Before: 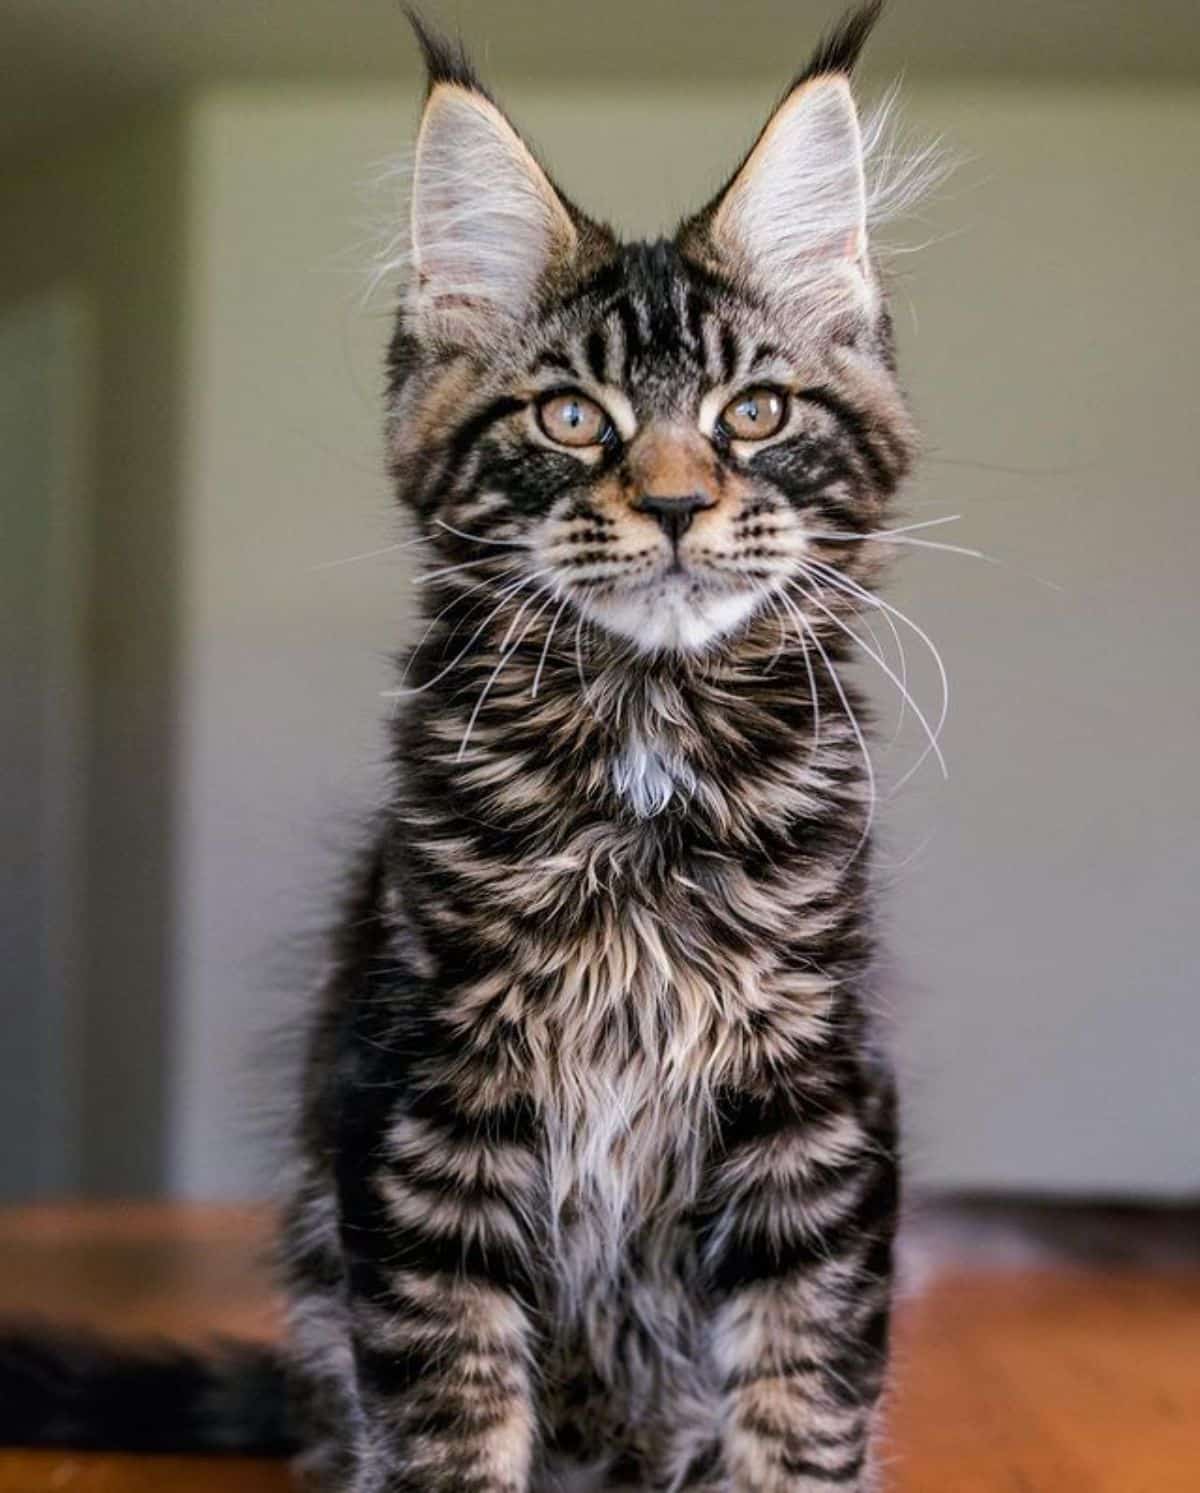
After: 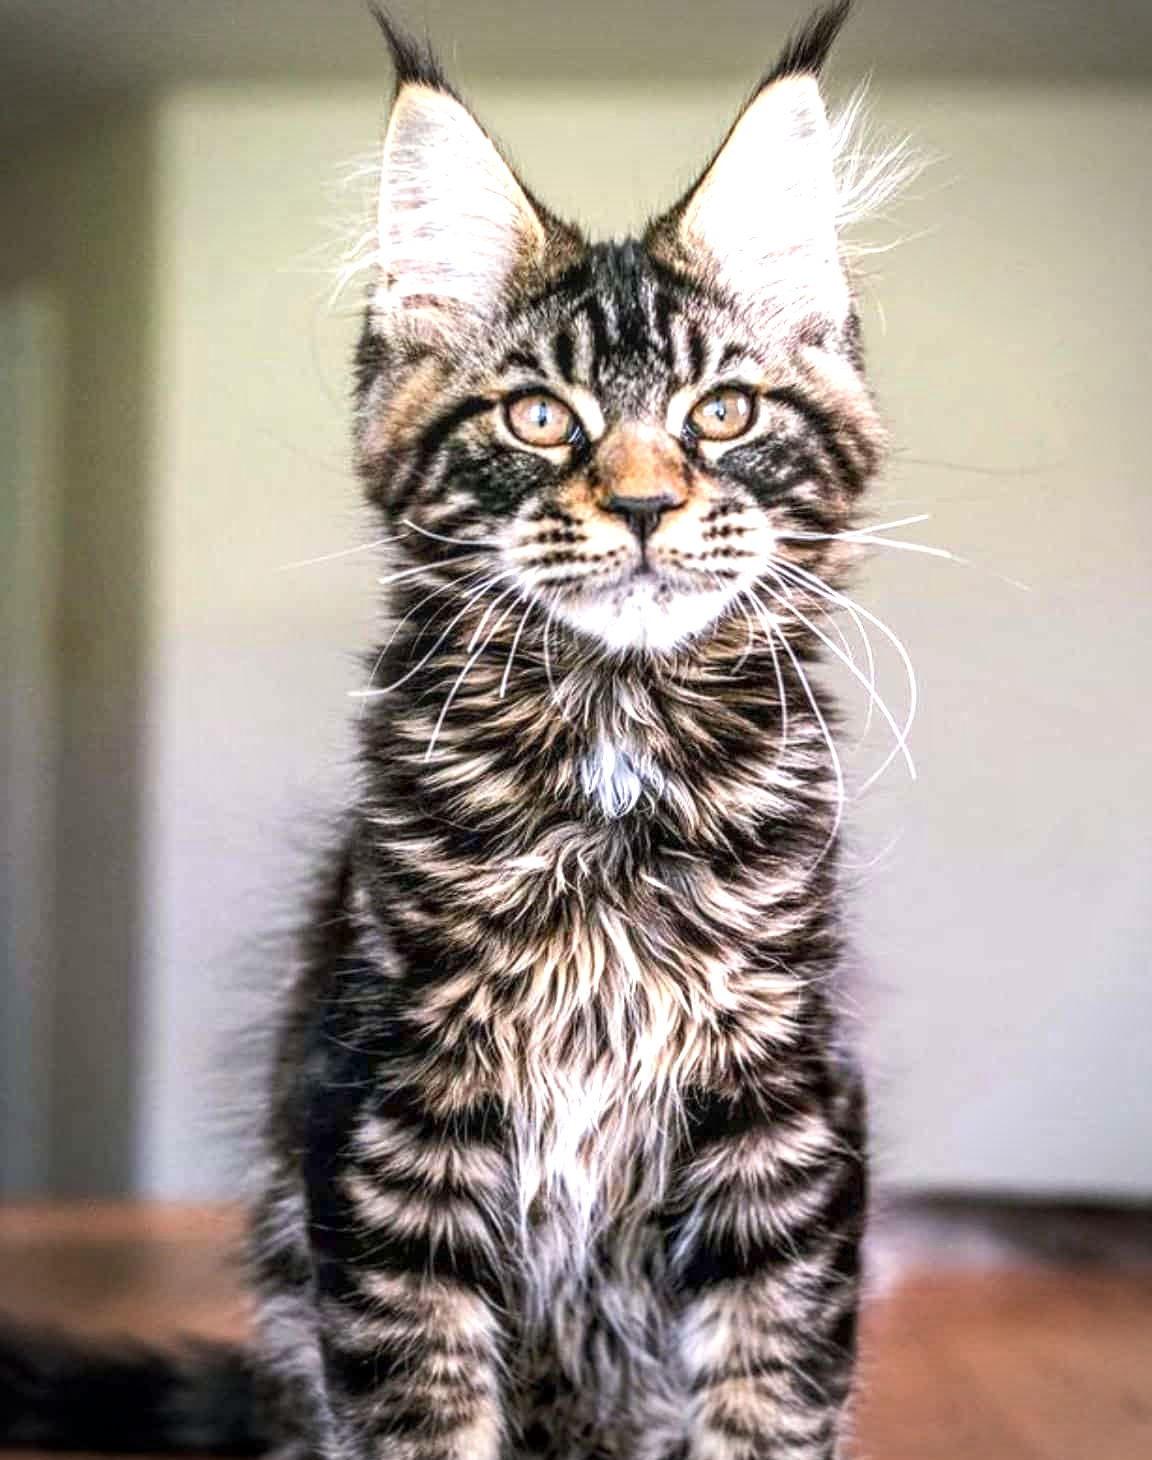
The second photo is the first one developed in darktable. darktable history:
crop and rotate: left 2.669%, right 1.256%, bottom 2.195%
local contrast: on, module defaults
exposure: black level correction 0, exposure 1.2 EV, compensate highlight preservation false
vignetting: width/height ratio 1.098, unbound false
